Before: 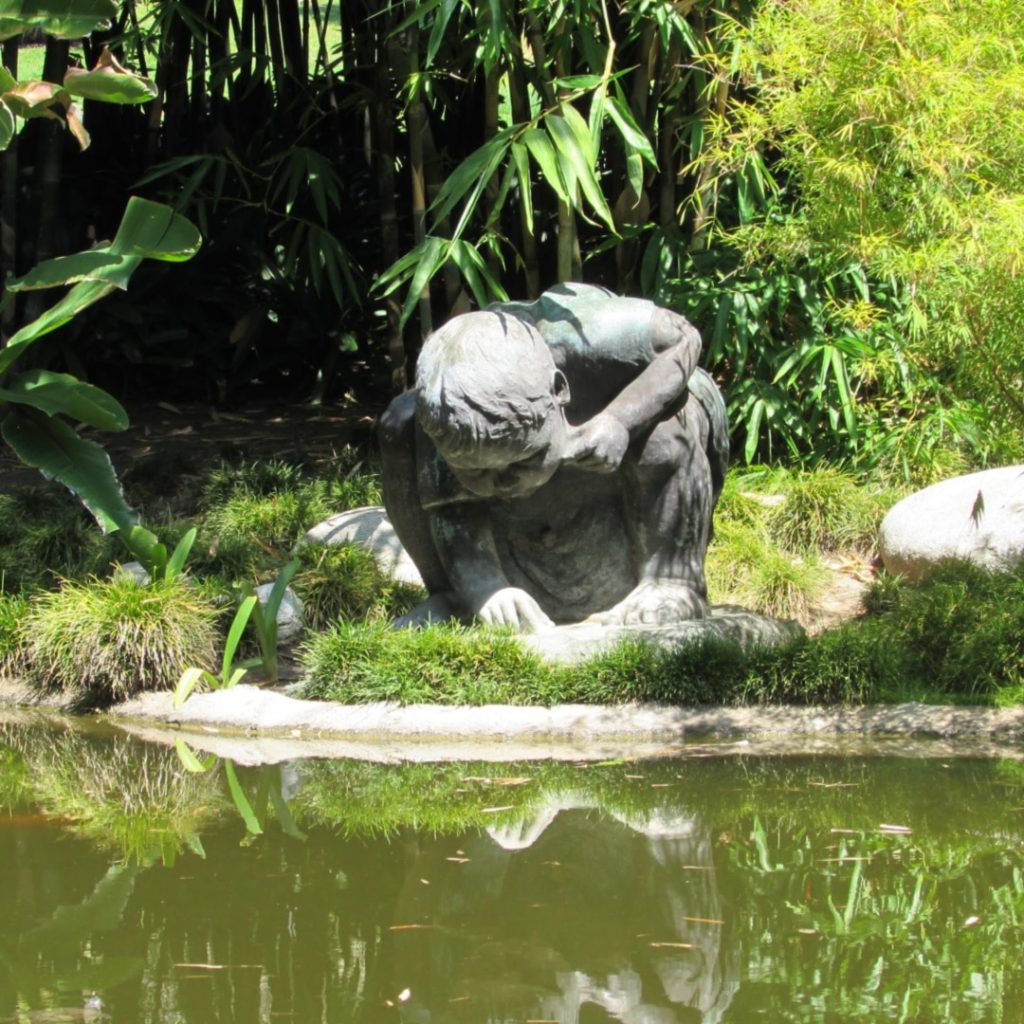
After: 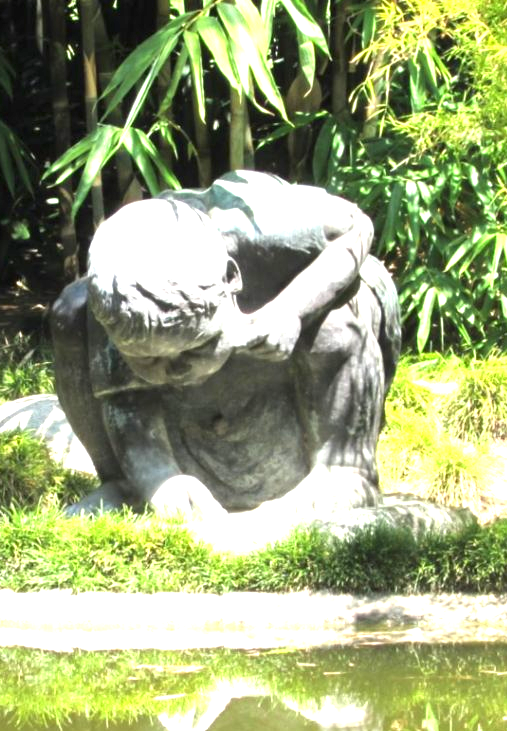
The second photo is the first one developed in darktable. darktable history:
crop: left 32.075%, top 10.976%, right 18.355%, bottom 17.596%
exposure: black level correction 0, exposure 1.379 EV, compensate exposure bias true, compensate highlight preservation false
